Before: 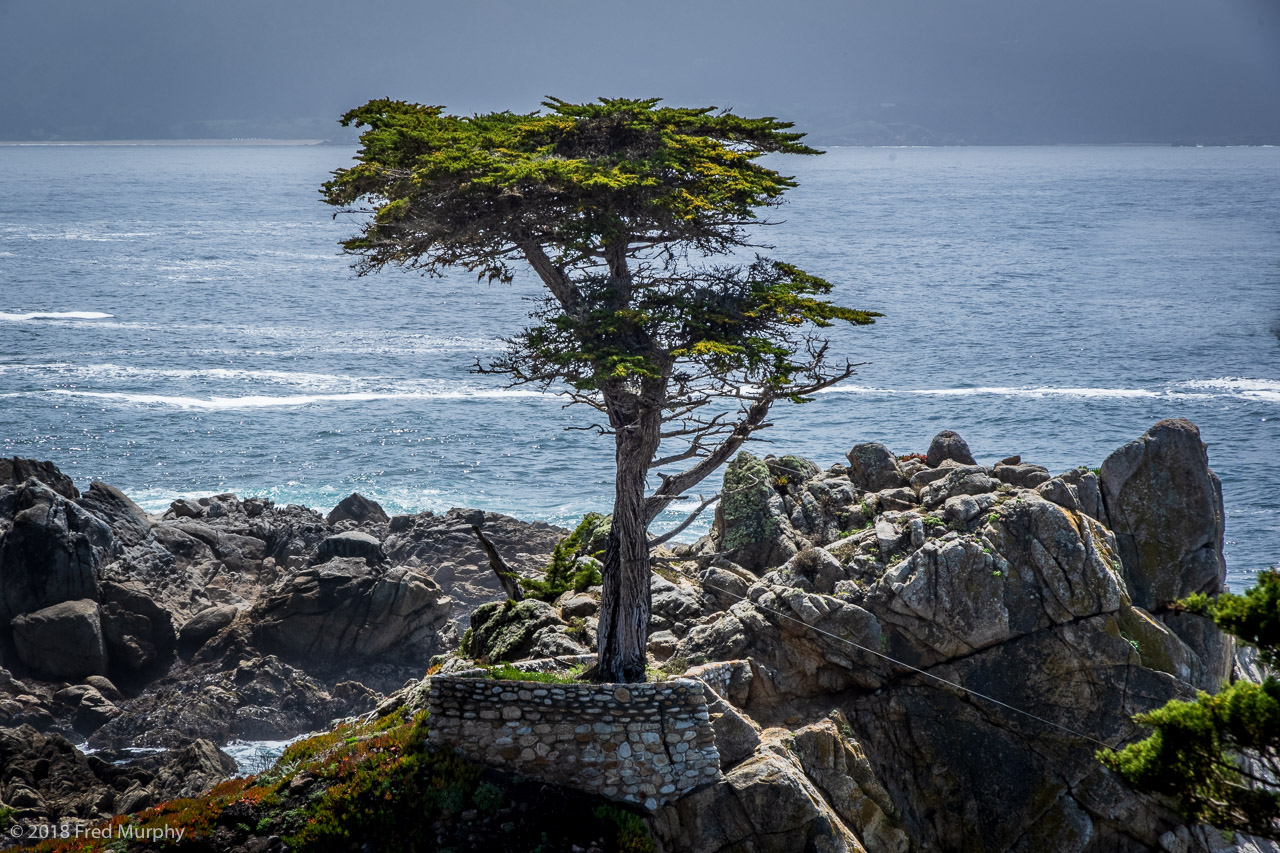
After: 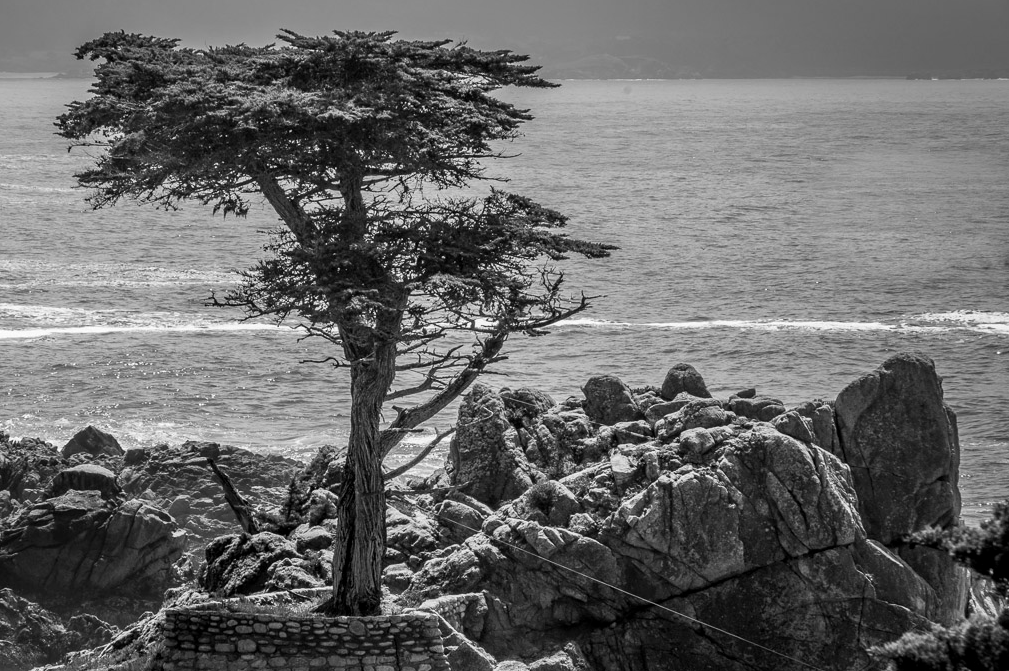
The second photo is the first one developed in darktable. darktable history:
monochrome: a 32, b 64, size 2.3, highlights 1
exposure: black level correction 0.001, compensate highlight preservation false
crop and rotate: left 20.74%, top 7.912%, right 0.375%, bottom 13.378%
